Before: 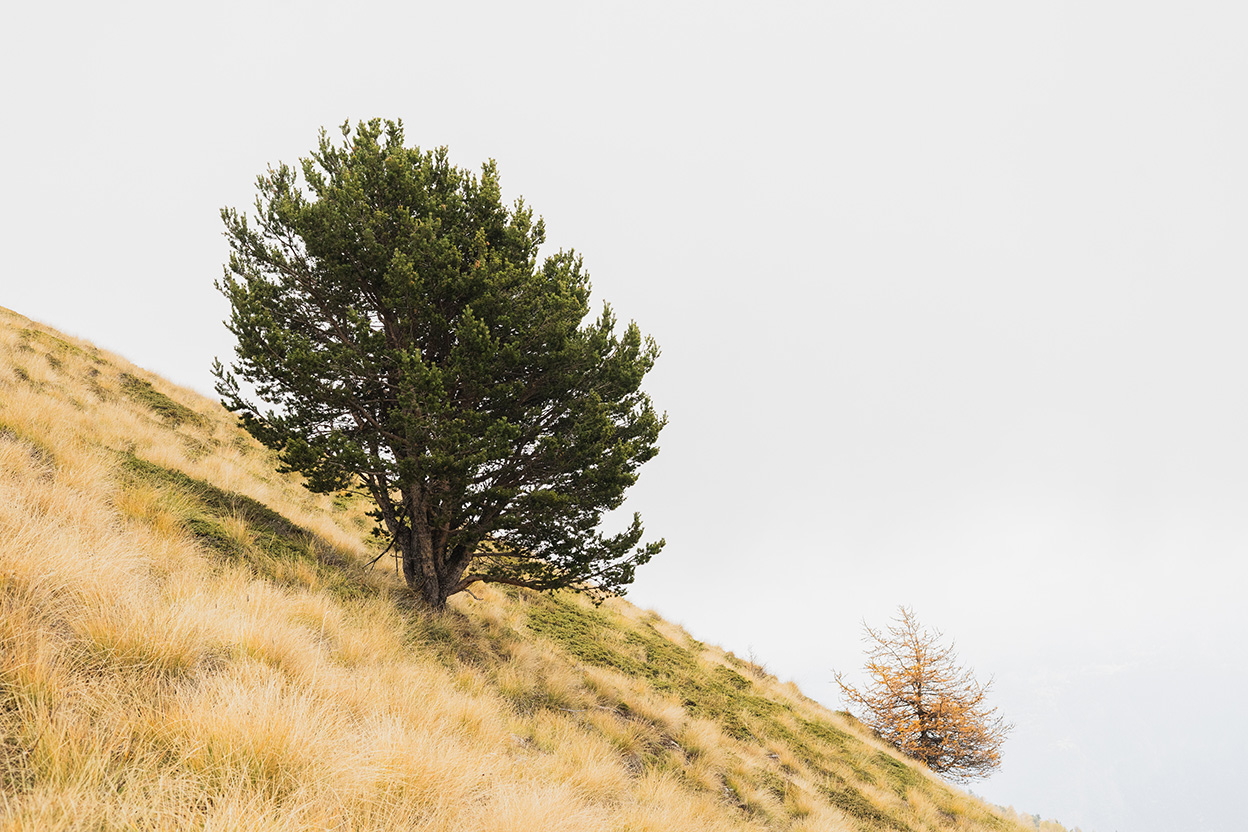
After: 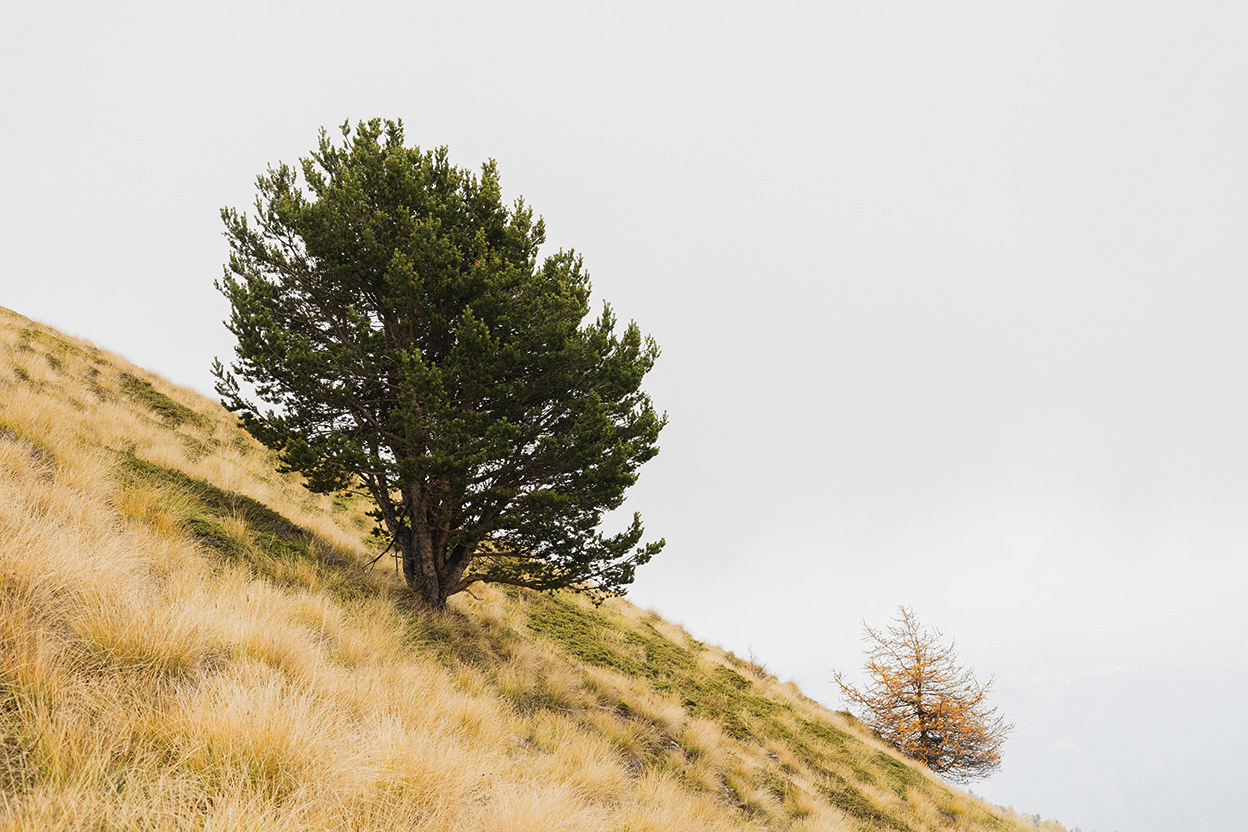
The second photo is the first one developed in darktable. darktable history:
tone curve: curves: ch0 [(0, 0) (0.8, 0.757) (1, 1)], color space Lab, independent channels, preserve colors none
